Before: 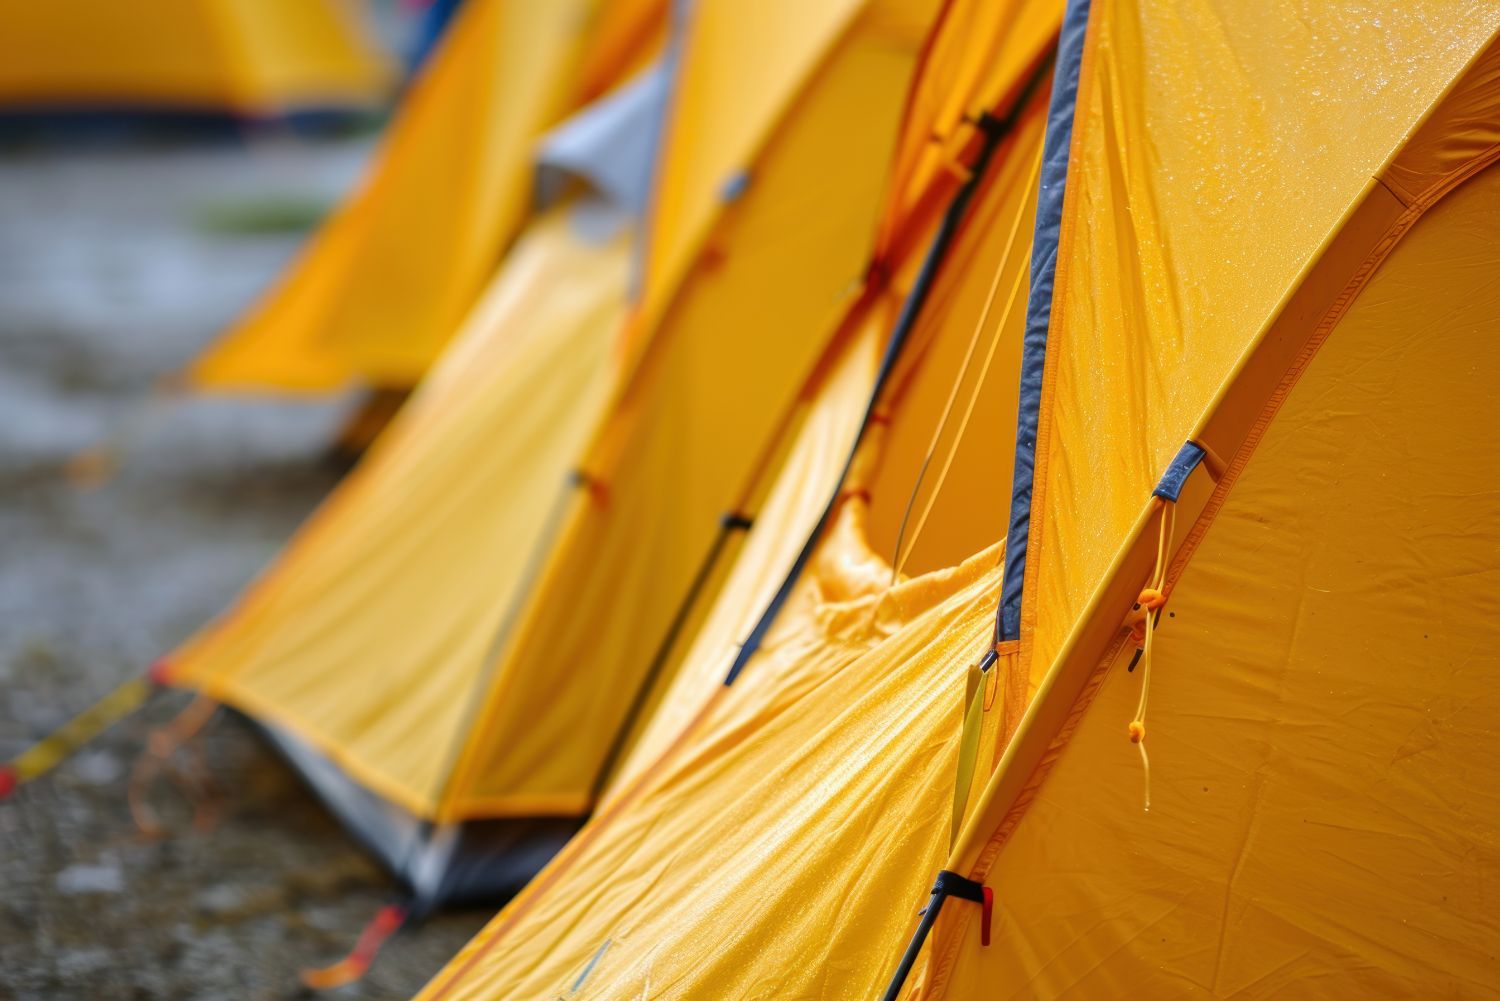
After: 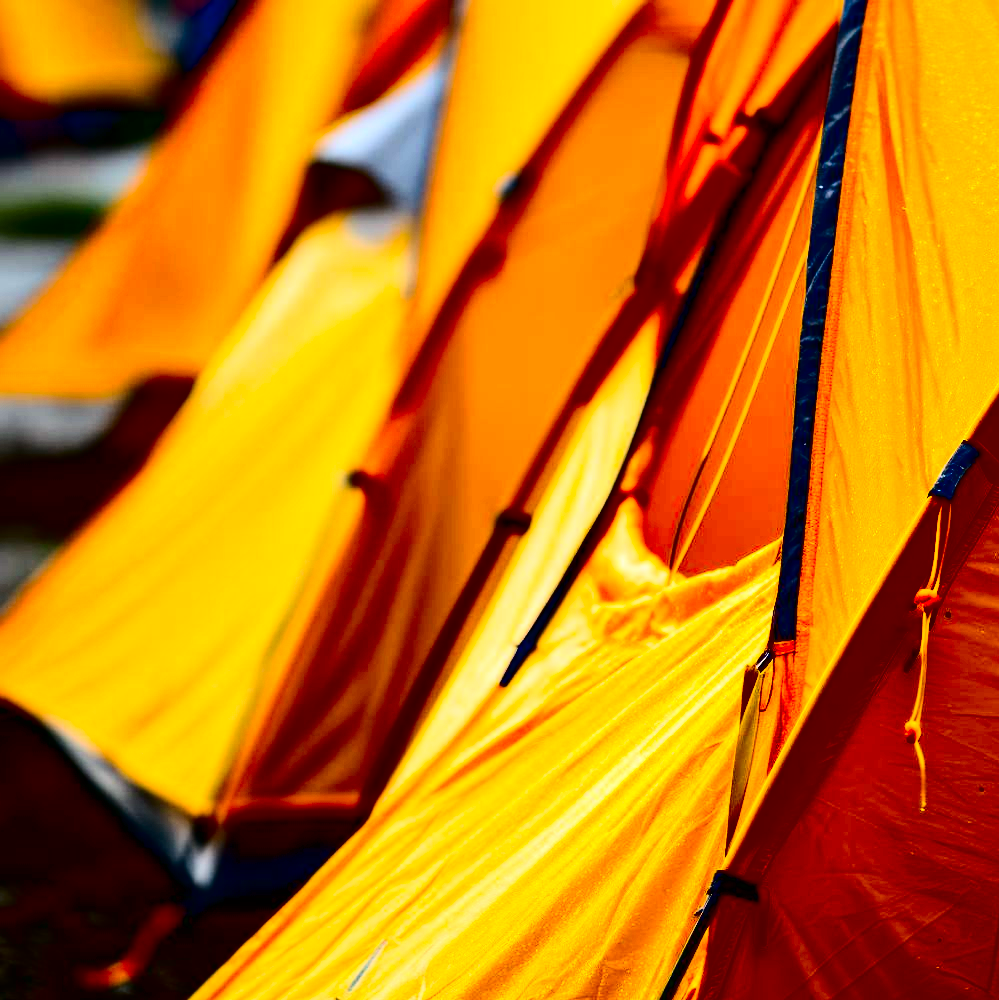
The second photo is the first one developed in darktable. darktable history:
contrast brightness saturation: contrast 0.77, brightness -1, saturation 1
crop and rotate: left 15.055%, right 18.278%
white balance: red 1.045, blue 0.932
